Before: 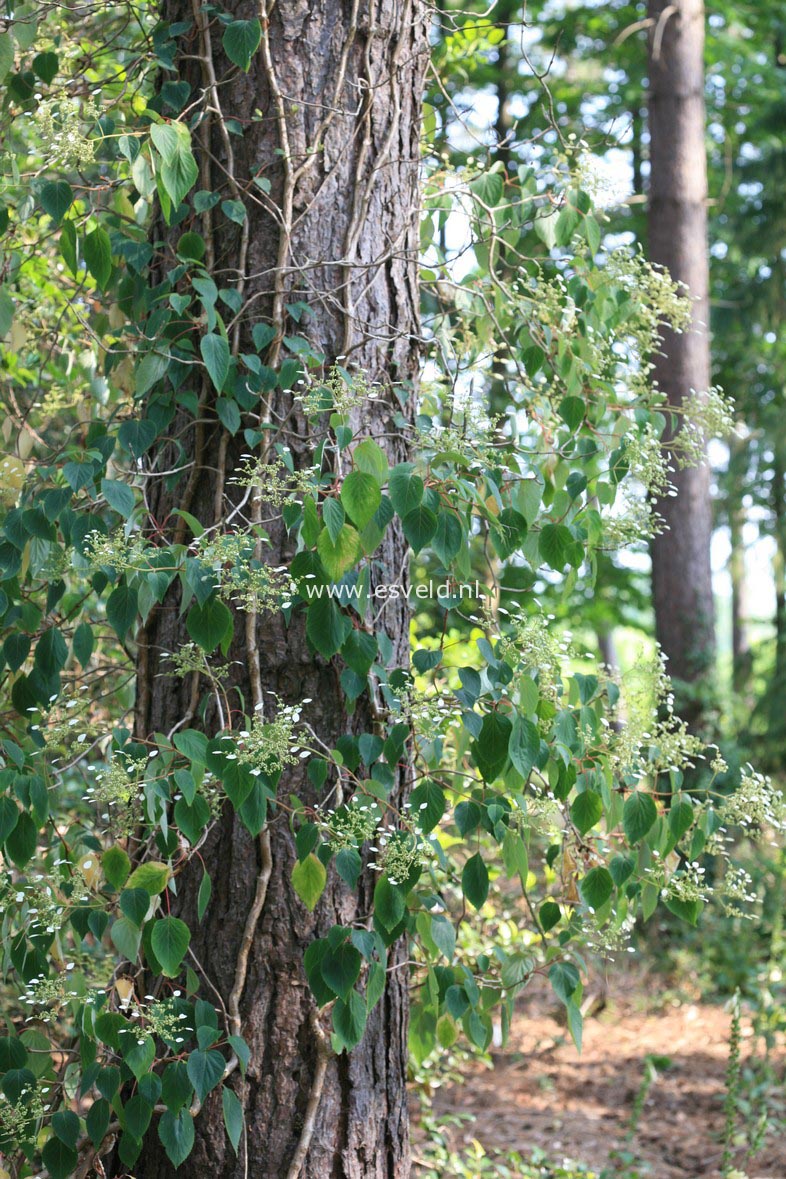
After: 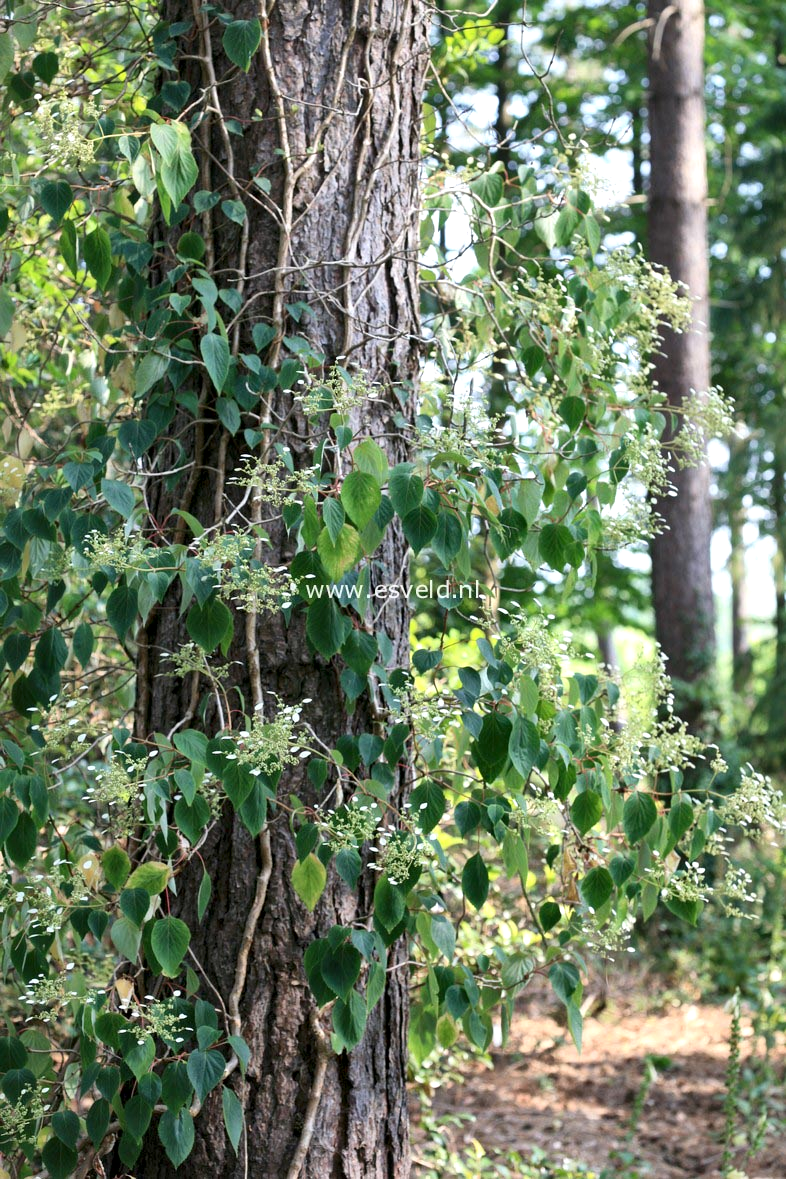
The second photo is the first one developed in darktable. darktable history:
local contrast: mode bilateral grid, contrast 51, coarseness 50, detail 150%, midtone range 0.2
